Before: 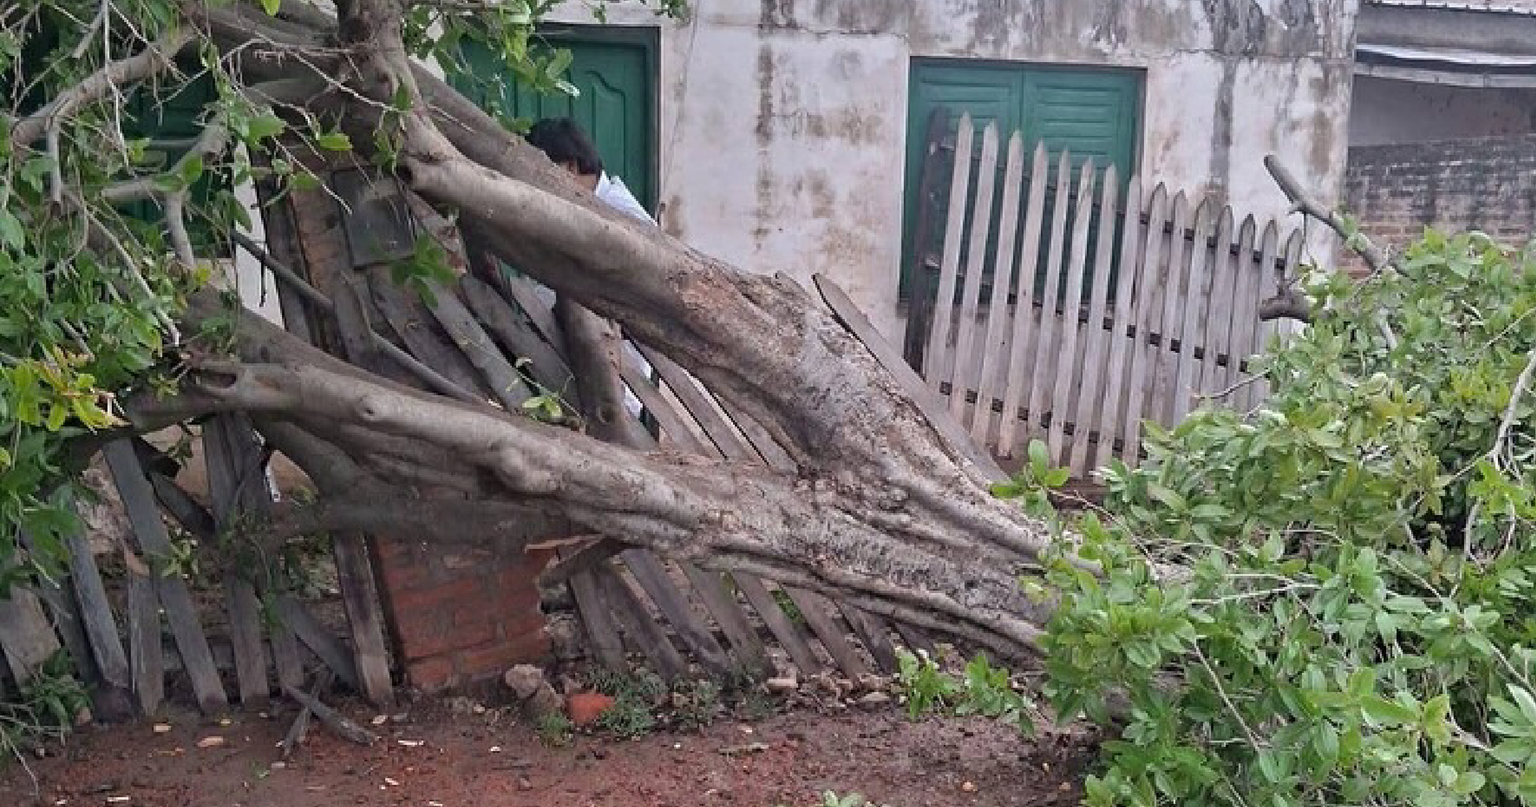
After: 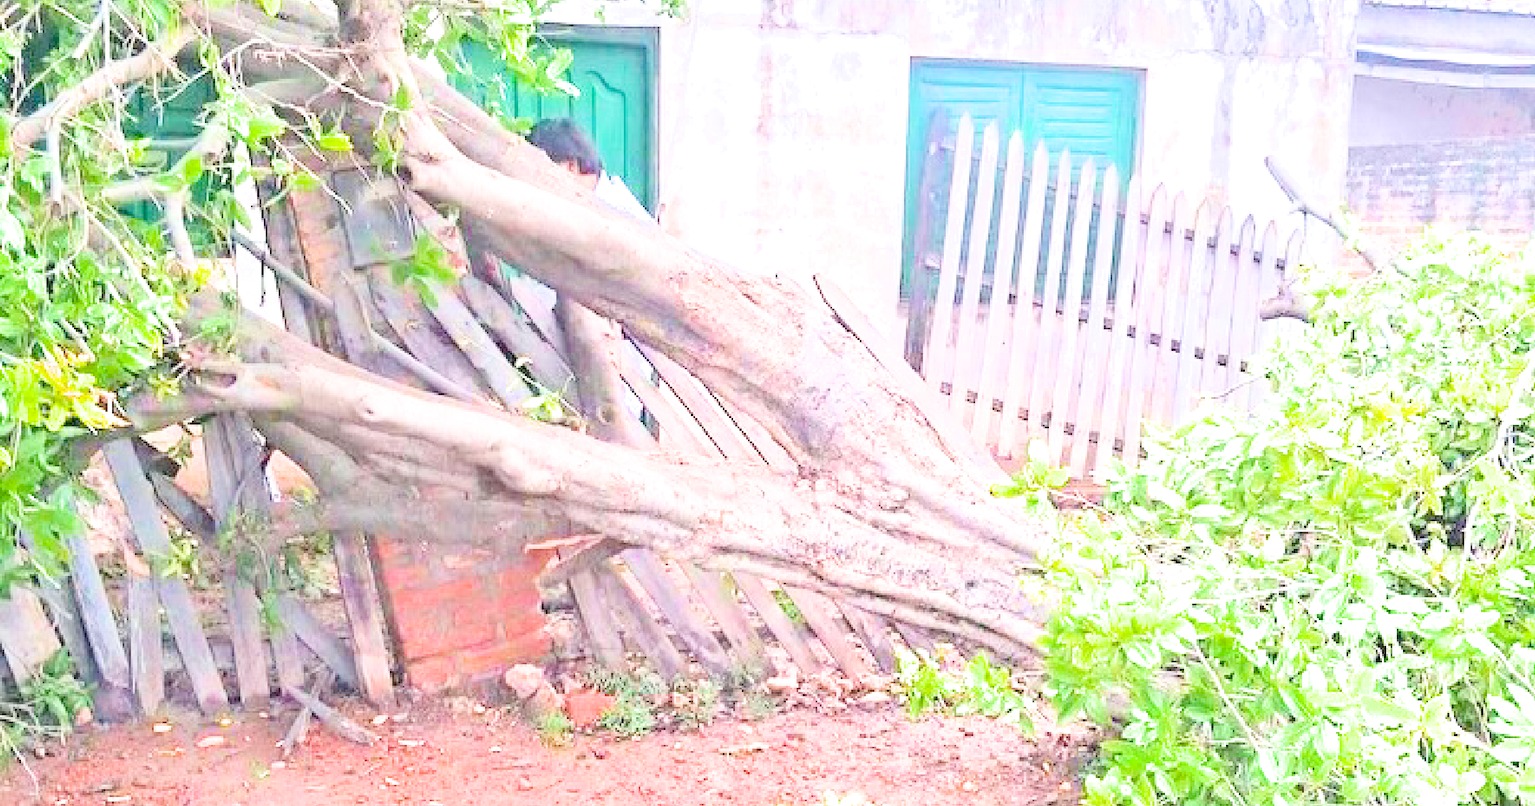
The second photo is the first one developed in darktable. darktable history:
color balance: contrast -15%
filmic rgb: black relative exposure -7.65 EV, white relative exposure 4.56 EV, hardness 3.61, color science v6 (2022)
exposure: black level correction 0, exposure 4 EV, compensate exposure bias true, compensate highlight preservation false
color balance rgb: linear chroma grading › global chroma 15%, perceptual saturation grading › global saturation 30%
